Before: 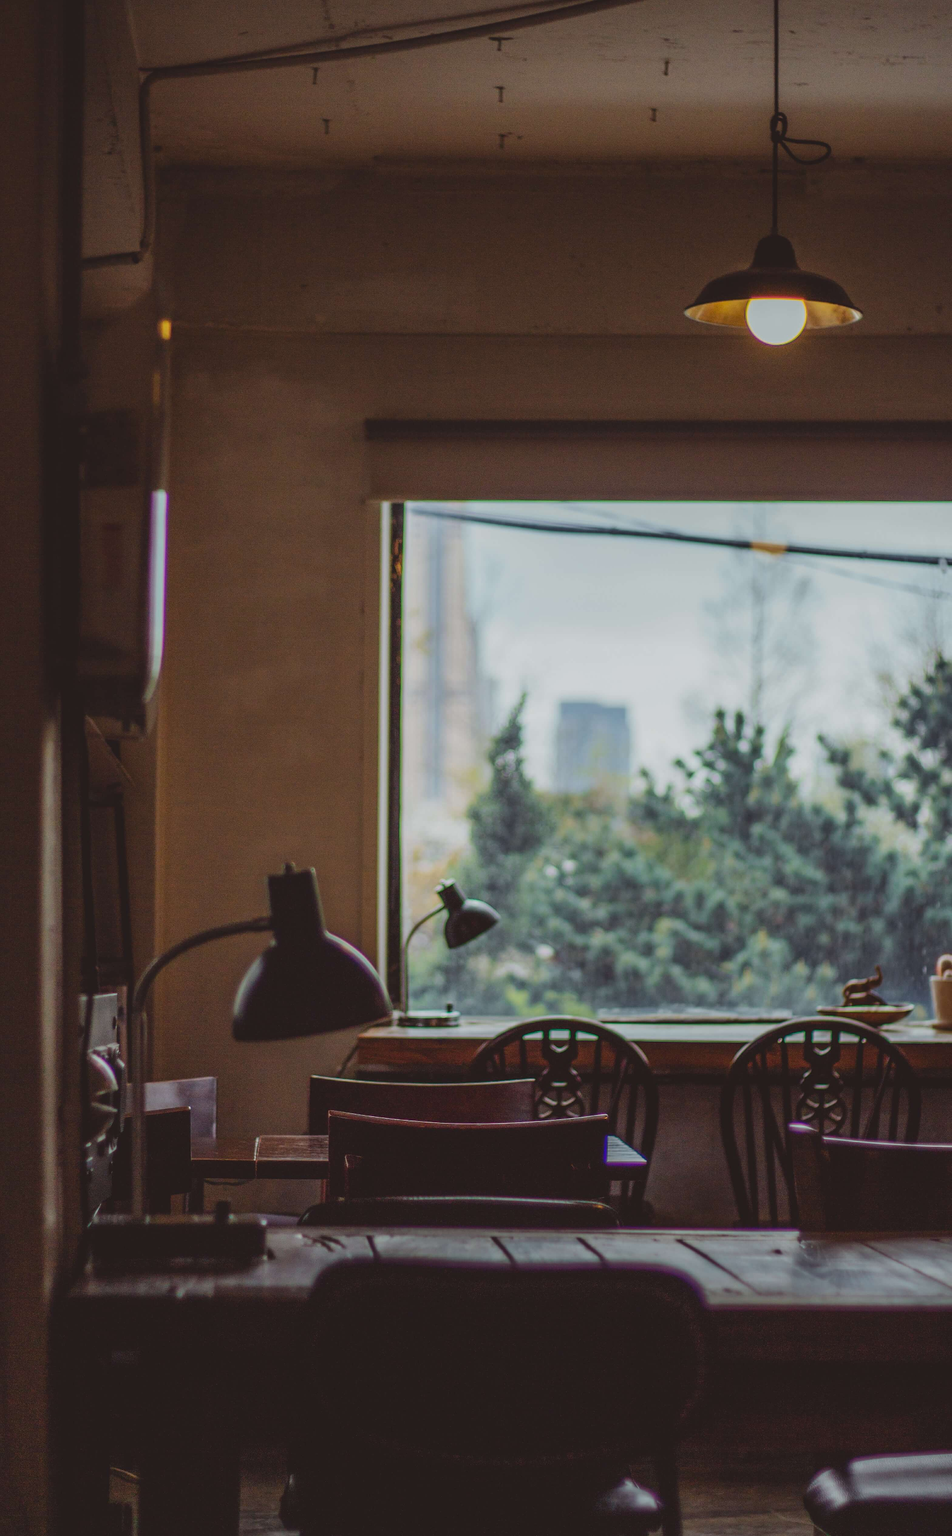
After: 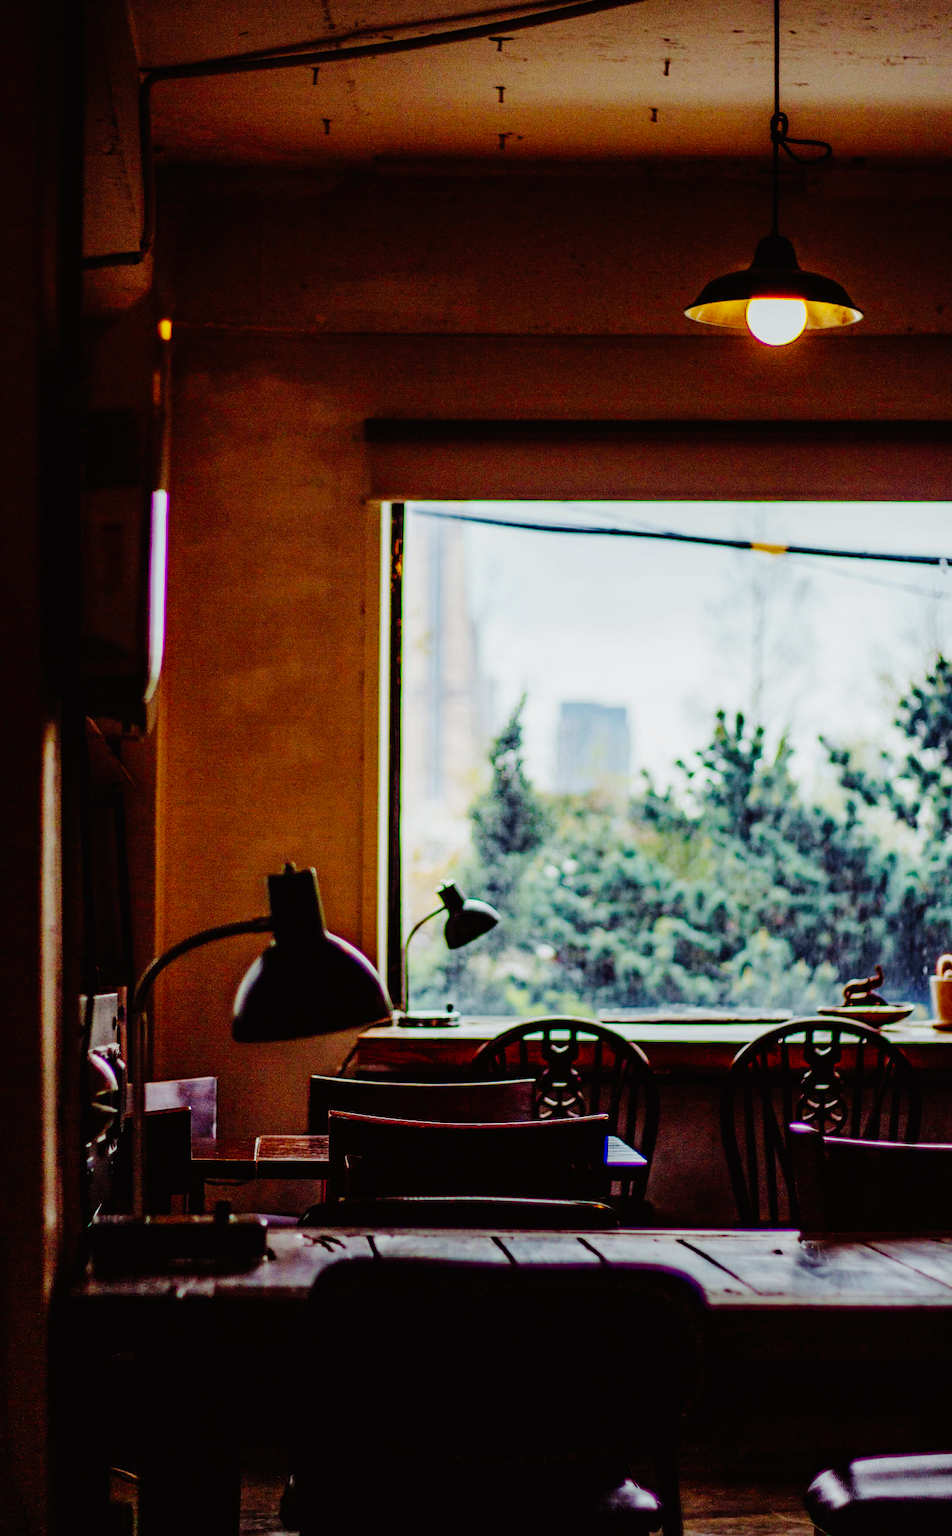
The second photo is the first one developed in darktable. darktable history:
base curve: curves: ch0 [(0, 0) (0.036, 0.01) (0.123, 0.254) (0.258, 0.504) (0.507, 0.748) (1, 1)], preserve colors none
haze removal: compatibility mode true, adaptive false
